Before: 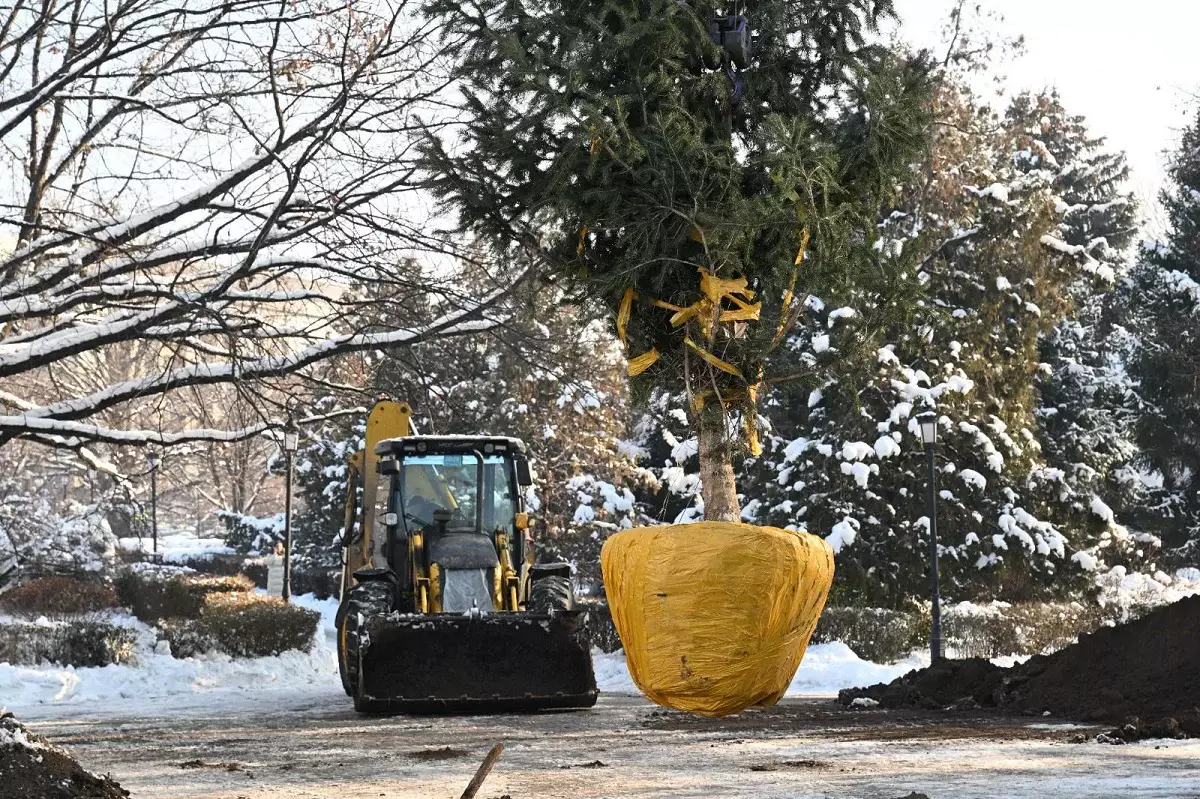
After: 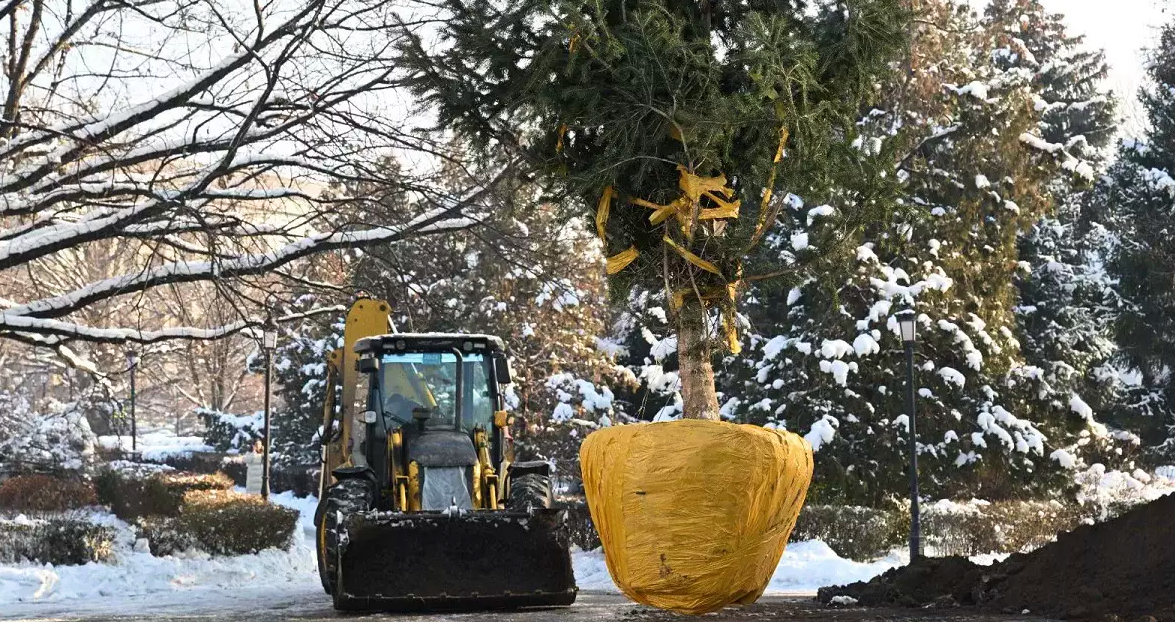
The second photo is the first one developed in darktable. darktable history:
velvia: on, module defaults
crop and rotate: left 1.814%, top 12.818%, right 0.25%, bottom 9.225%
